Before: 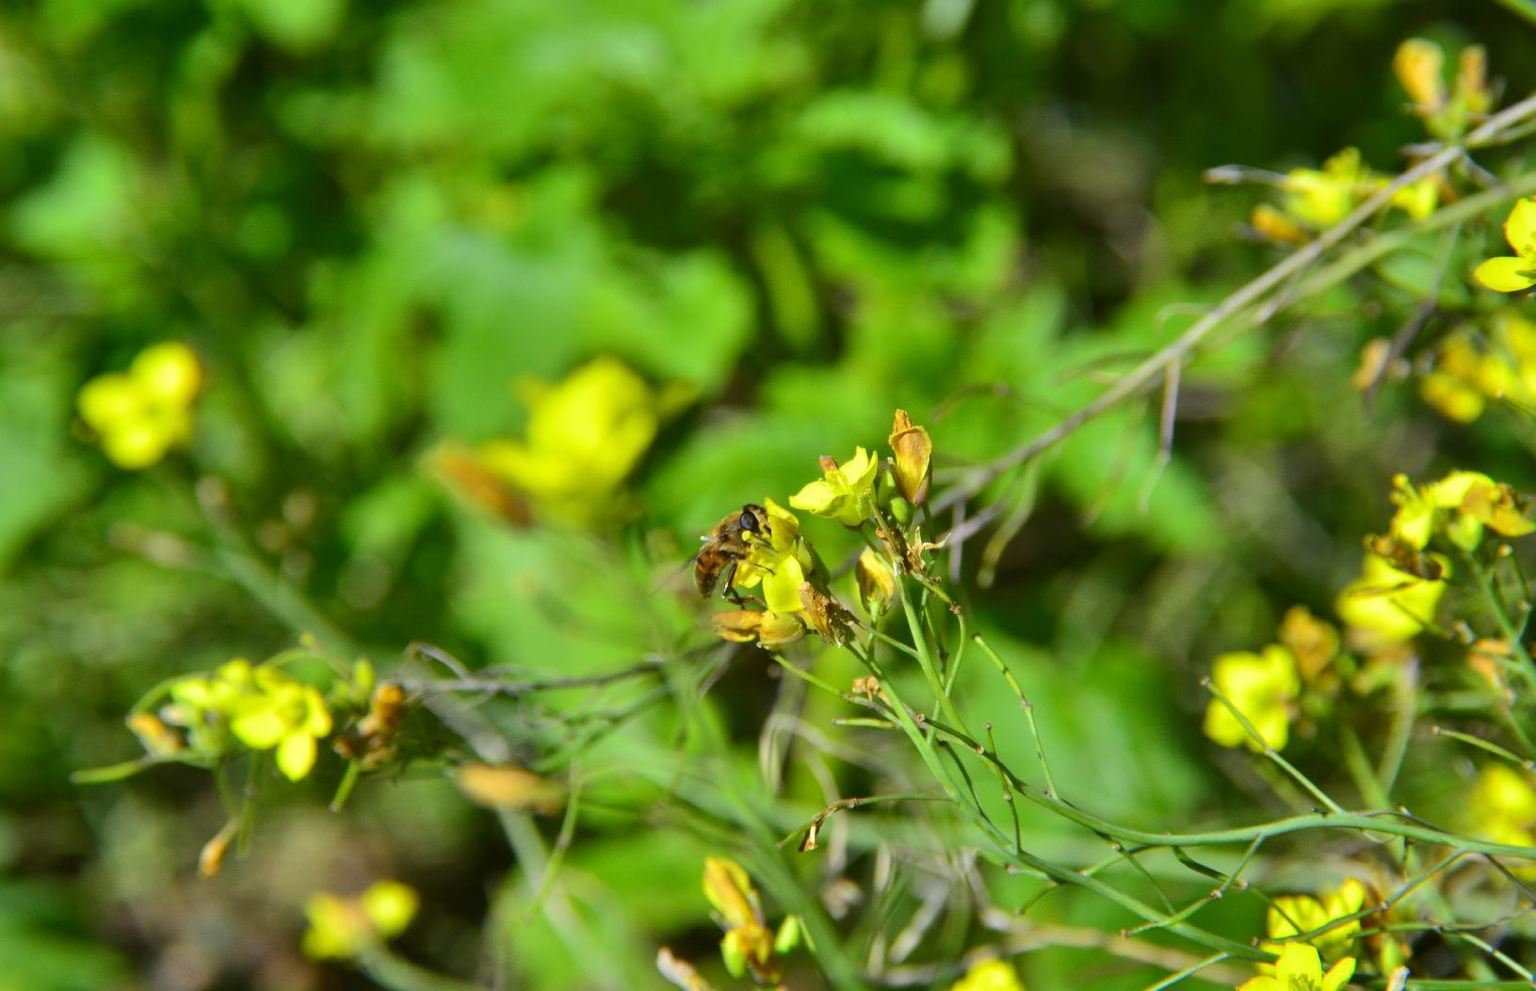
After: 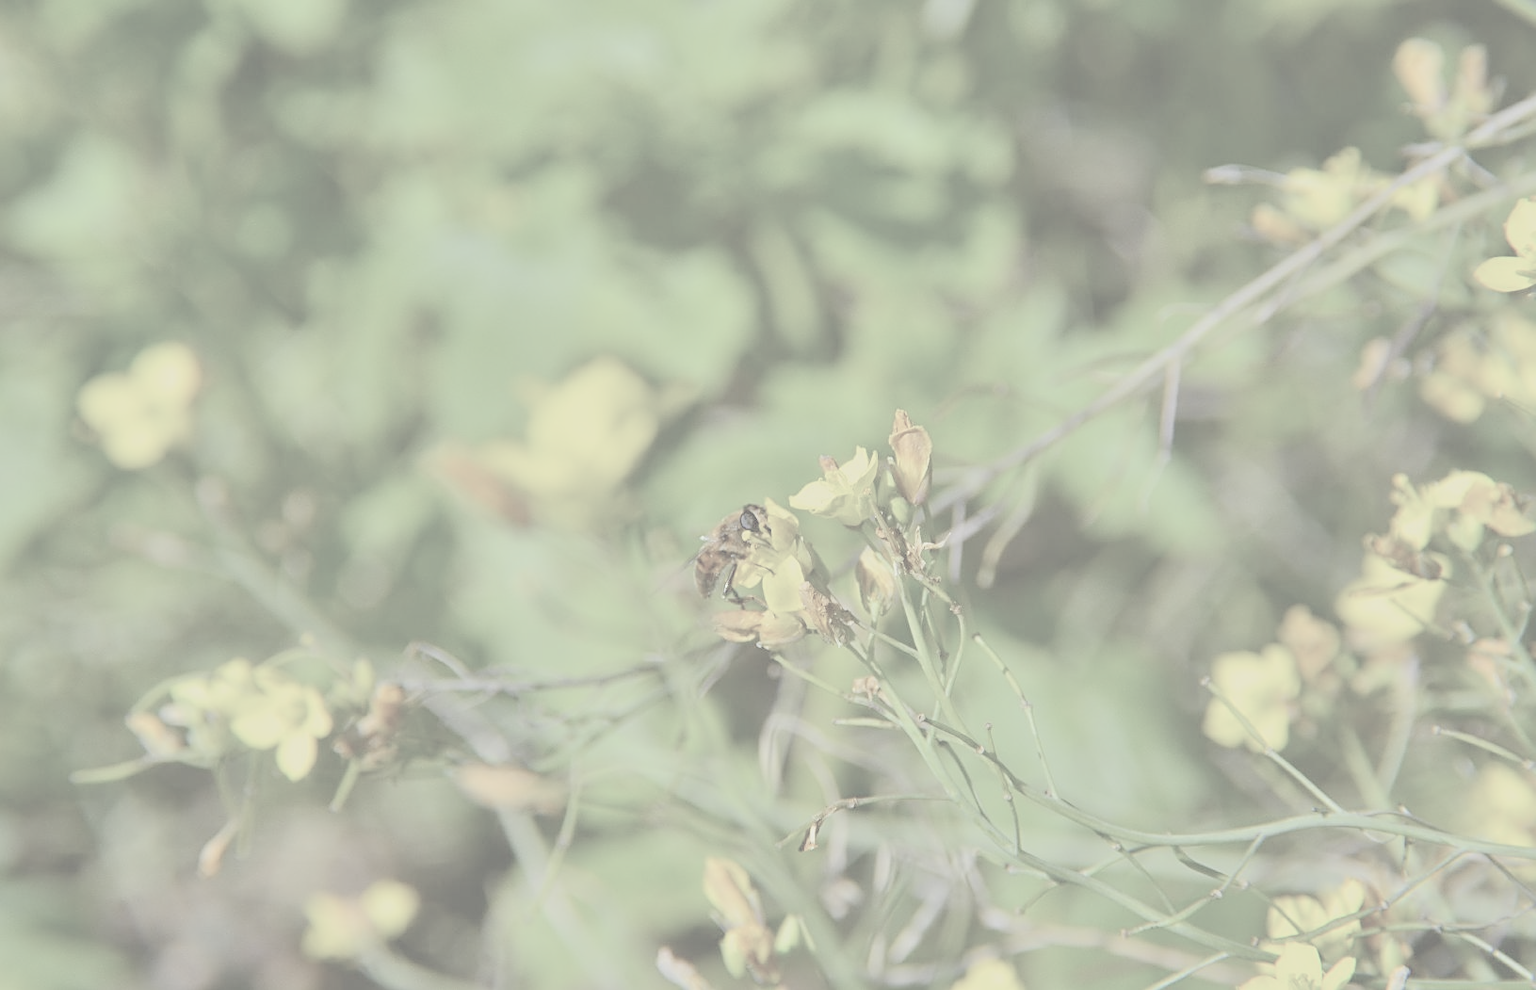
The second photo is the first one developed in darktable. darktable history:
contrast brightness saturation: contrast -0.32, brightness 0.75, saturation -0.78
color balance rgb: contrast -10%
sharpen: on, module defaults
